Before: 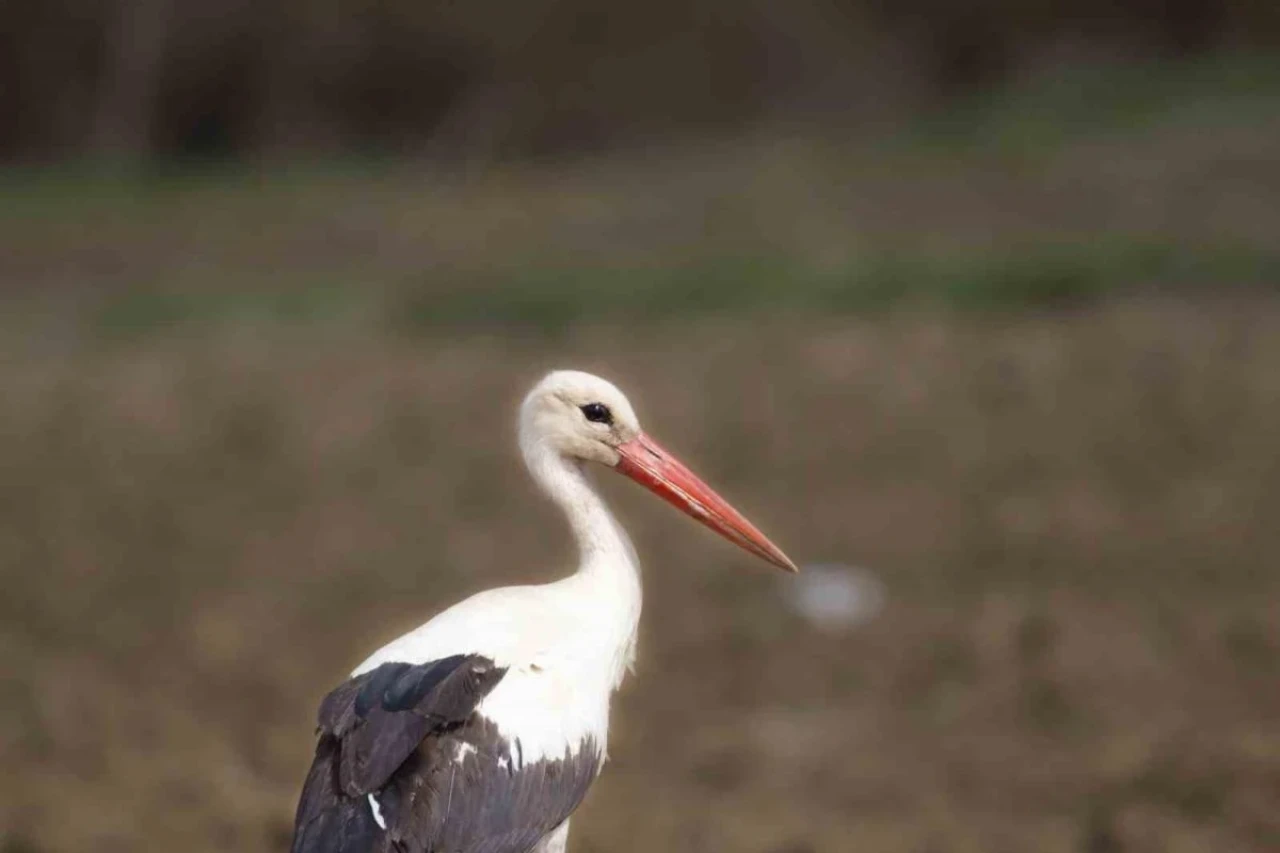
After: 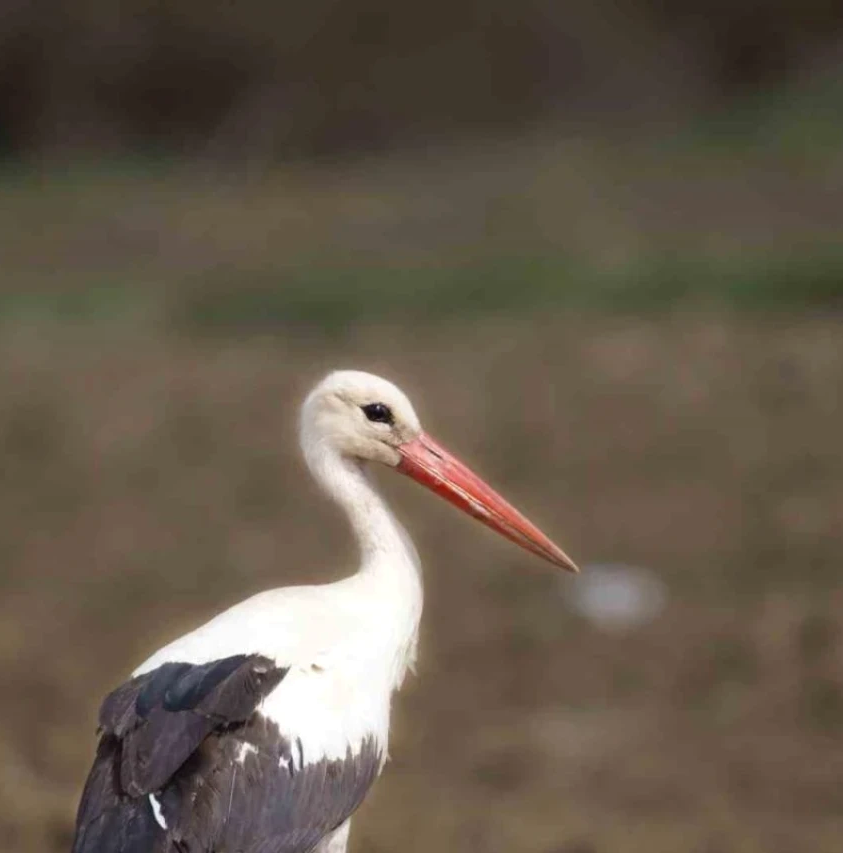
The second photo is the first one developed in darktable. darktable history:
crop: left 17.149%, right 16.977%
levels: levels [0, 0.492, 0.984]
